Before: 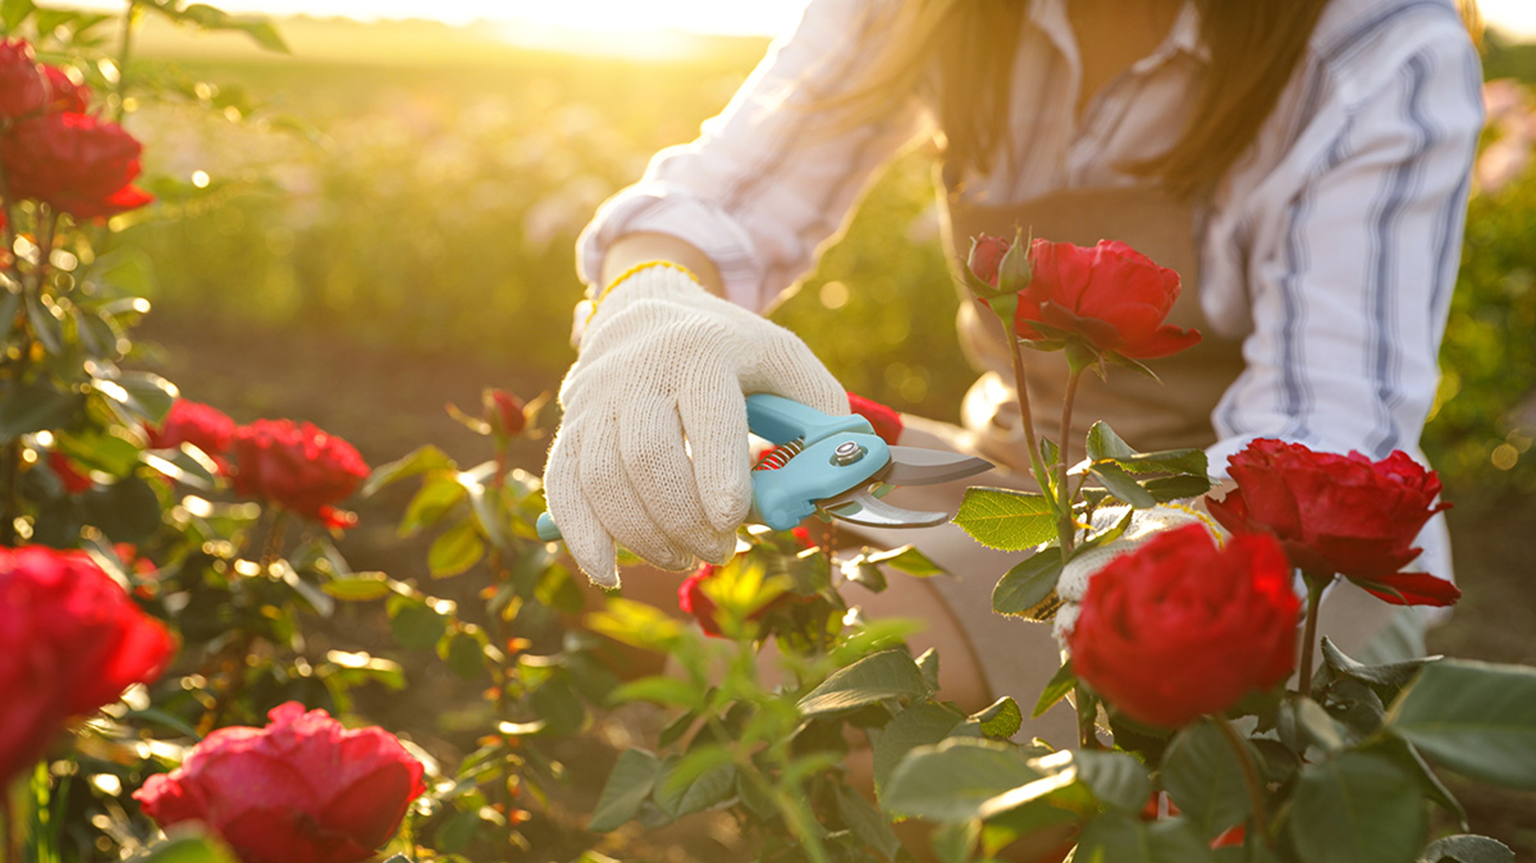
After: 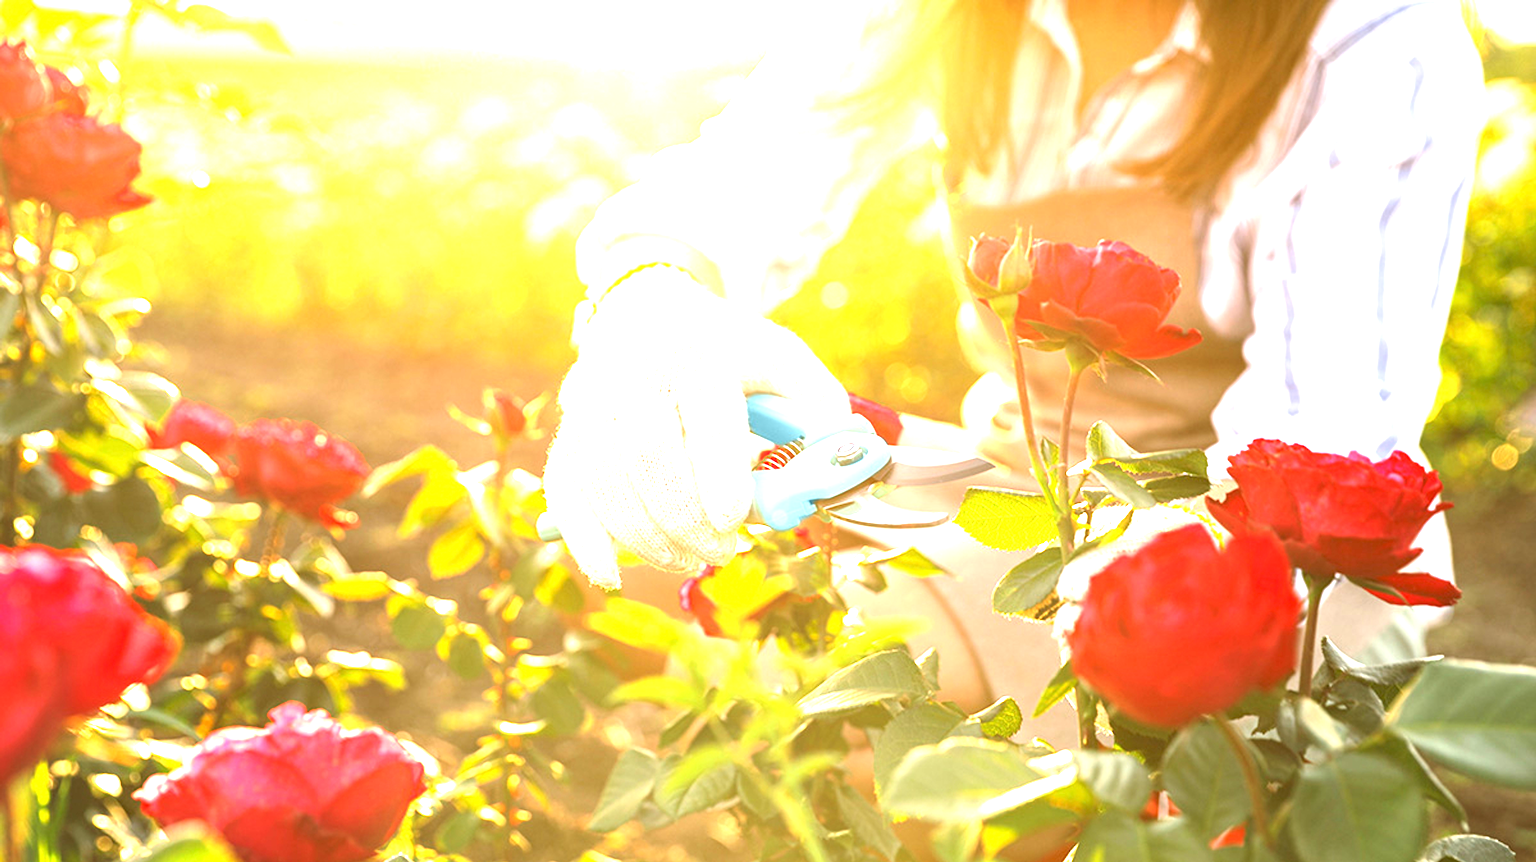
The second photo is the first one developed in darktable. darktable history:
exposure: exposure 2.052 EV, compensate exposure bias true, compensate highlight preservation false
